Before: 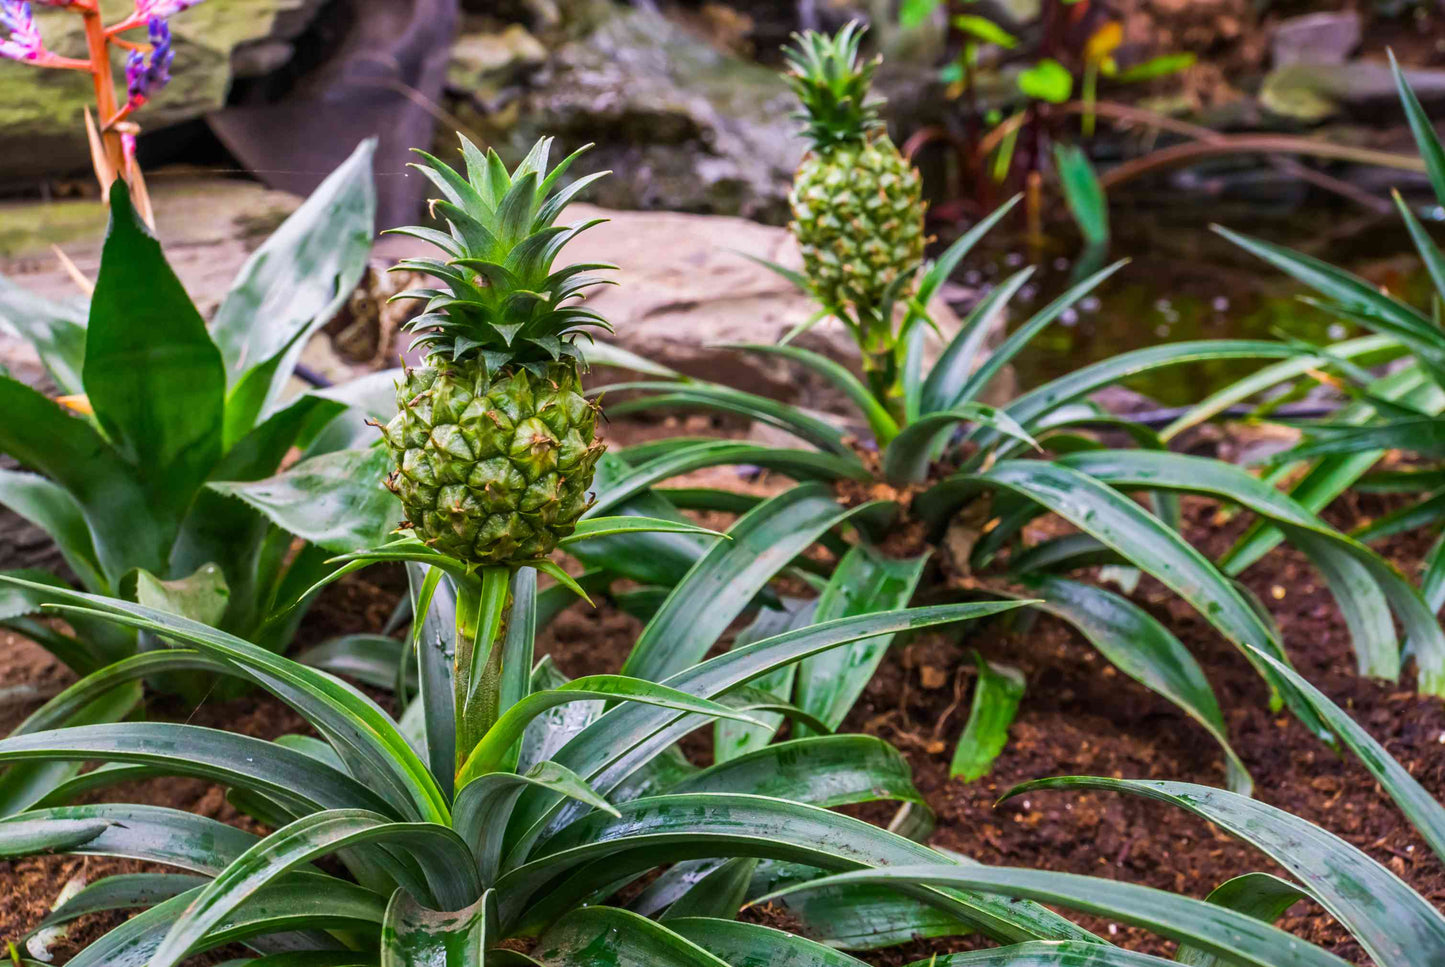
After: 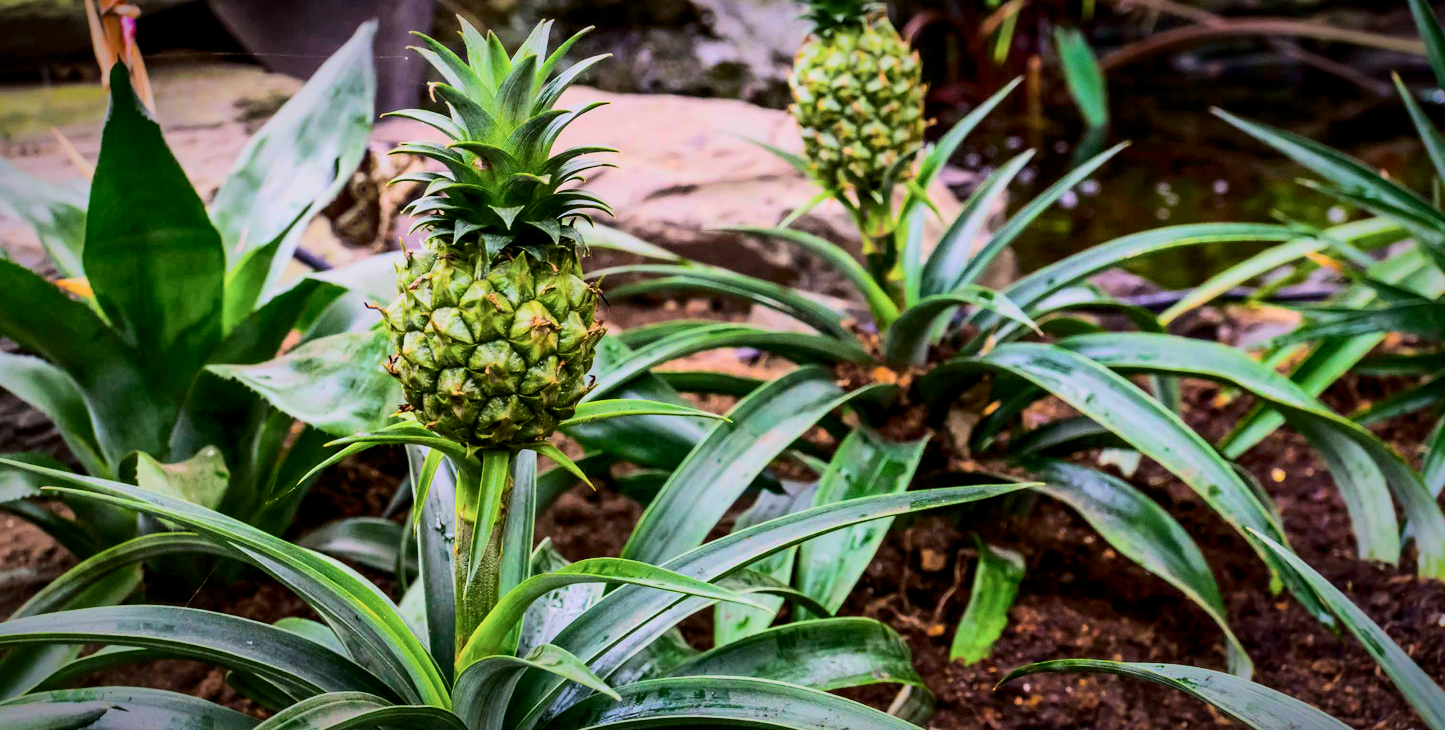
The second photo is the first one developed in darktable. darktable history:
filmic rgb: middle gray luminance 3.58%, black relative exposure -5.97 EV, white relative exposure 6.33 EV, dynamic range scaling 21.83%, target black luminance 0%, hardness 2.33, latitude 46.71%, contrast 0.785, highlights saturation mix 99.34%, shadows ↔ highlights balance 0.07%, color science v6 (2022)
contrast brightness saturation: contrast 0.392, brightness 0.112
crop and rotate: top 12.101%, bottom 12.396%
vignetting: brightness -0.567, saturation -0.003, automatic ratio true
